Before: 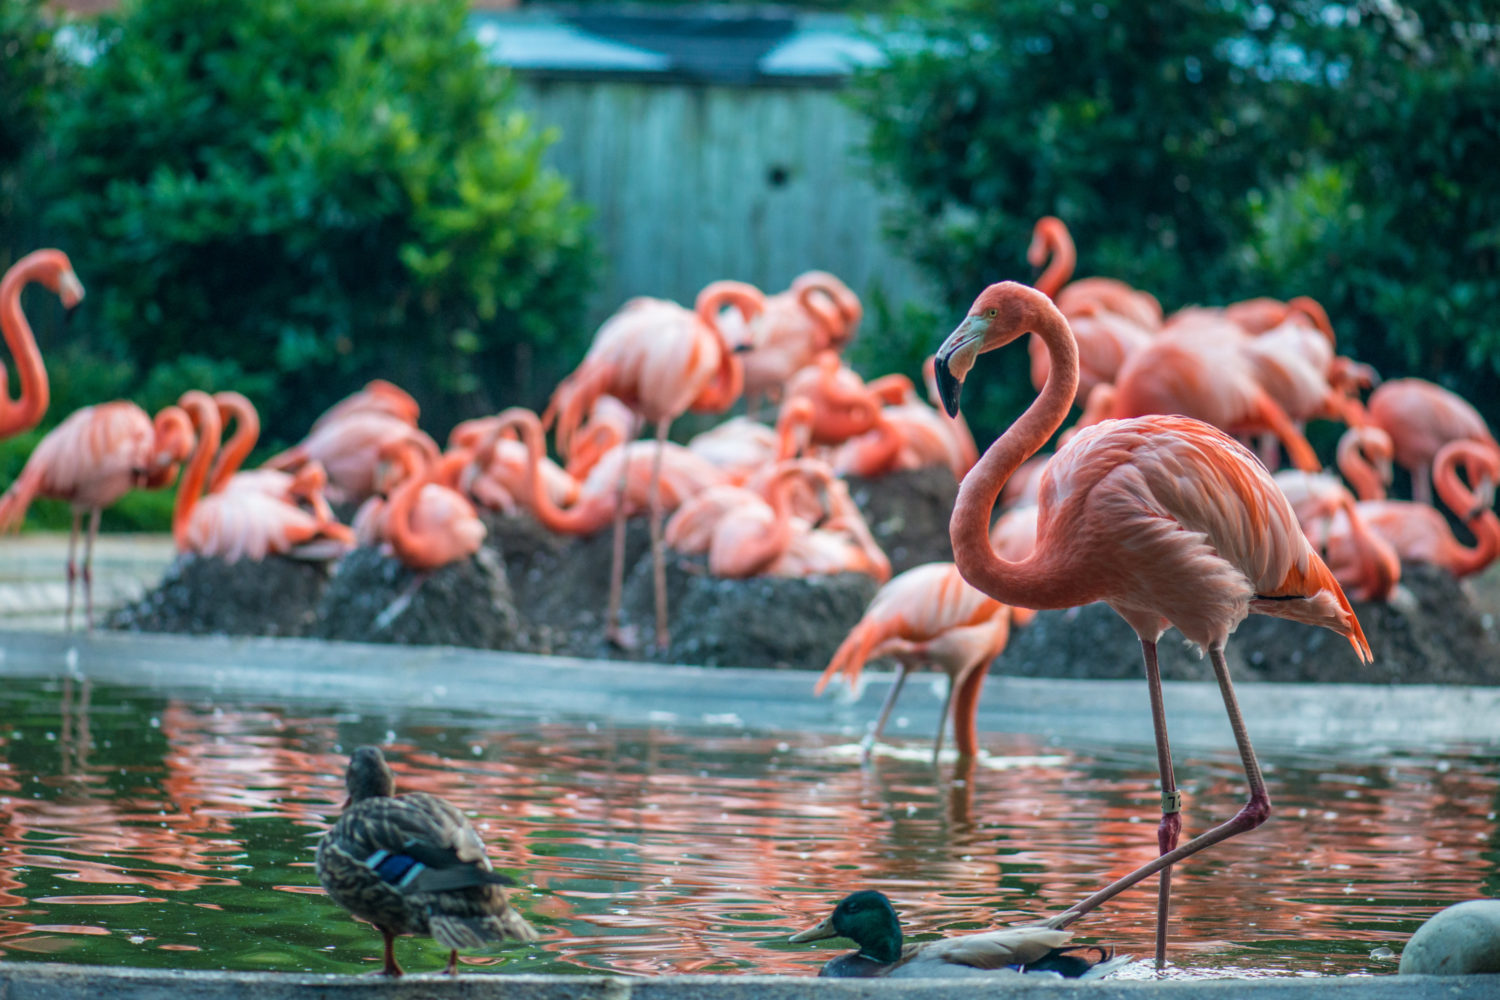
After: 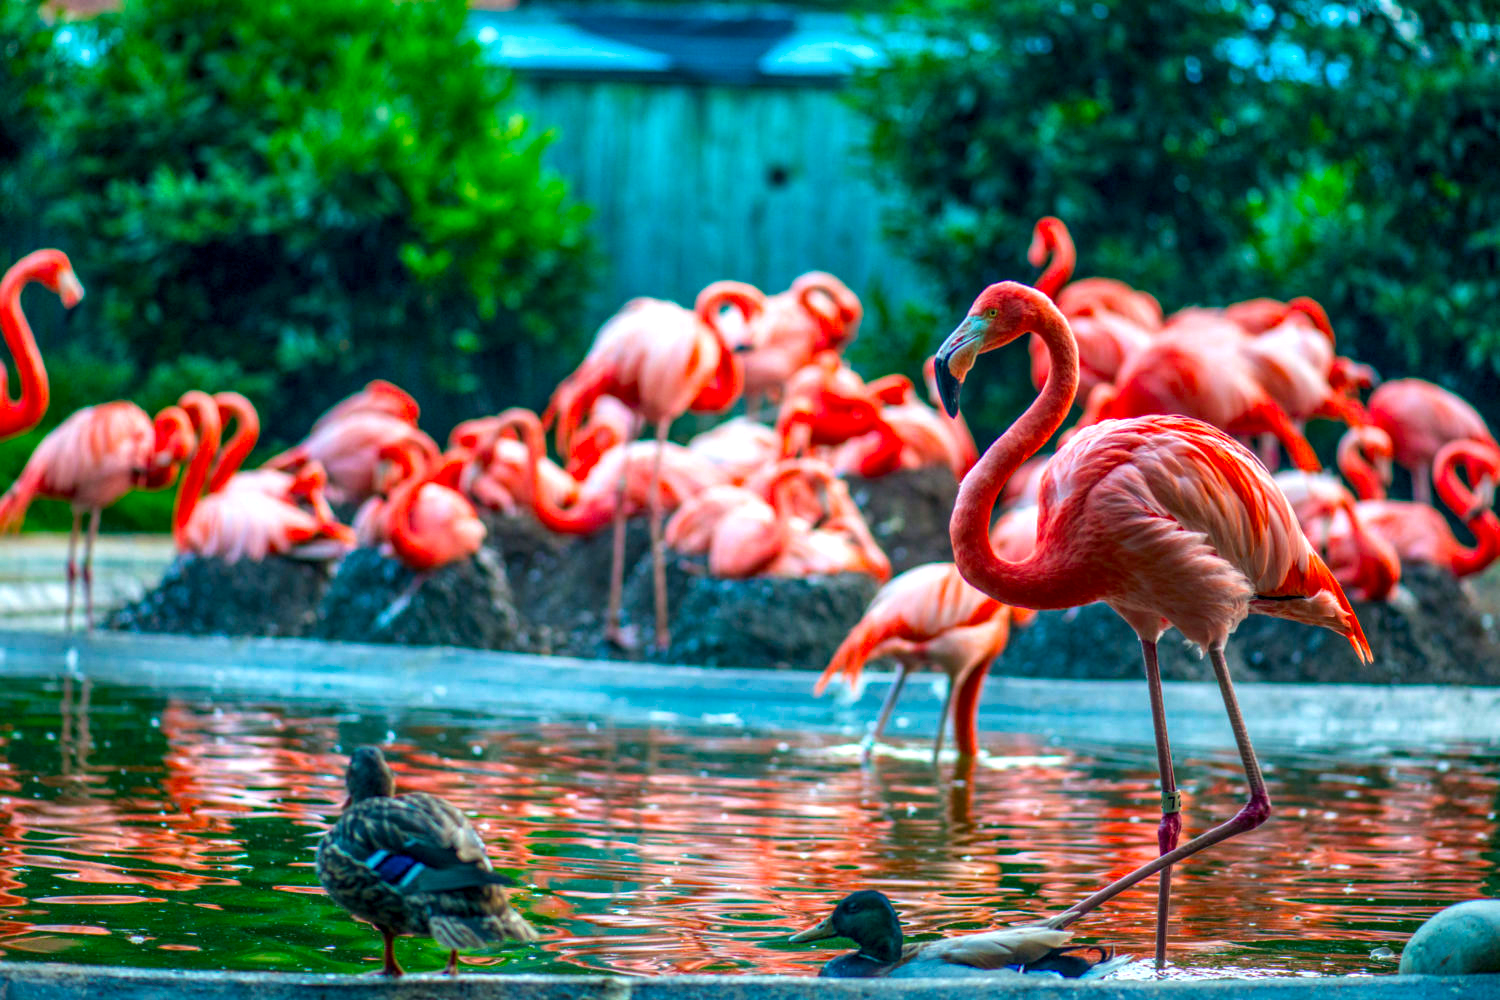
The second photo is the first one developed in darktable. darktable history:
color balance rgb: perceptual saturation grading › global saturation 39.753%, perceptual brilliance grading › highlights 11.555%, global vibrance 9.436%
exposure: black level correction 0.002, exposure -0.103 EV, compensate highlight preservation false
local contrast: on, module defaults
shadows and highlights: highlights 72.16, soften with gaussian
contrast brightness saturation: brightness -0.026, saturation 0.354
